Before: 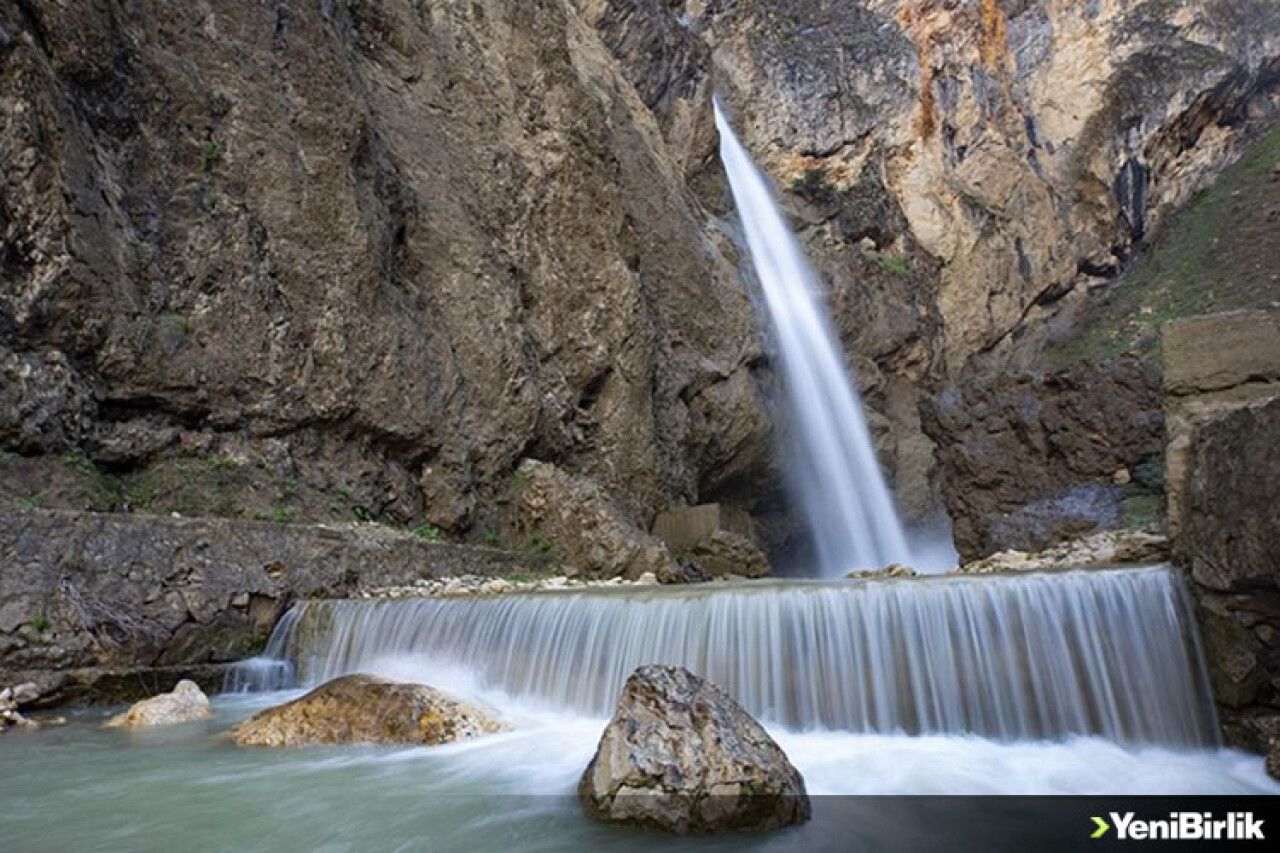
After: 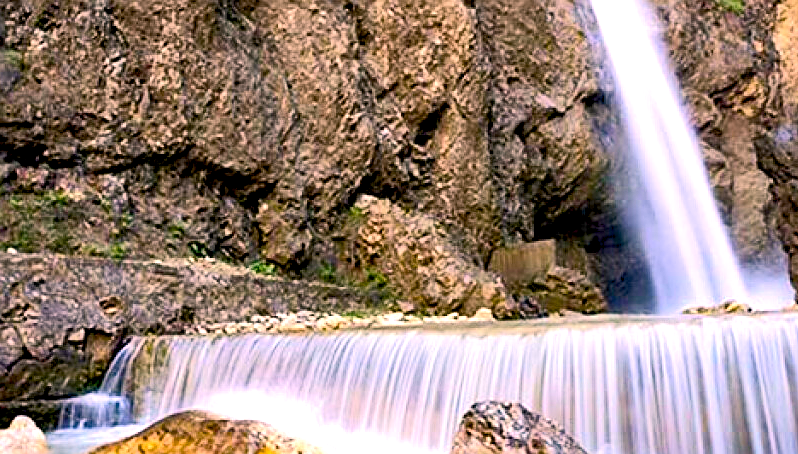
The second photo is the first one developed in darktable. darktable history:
crop: left 12.861%, top 30.996%, right 24.753%, bottom 15.689%
exposure: black level correction 0.01, exposure 1 EV, compensate highlight preservation false
local contrast: mode bilateral grid, contrast 20, coarseness 50, detail 119%, midtone range 0.2
sharpen: on, module defaults
color balance rgb: highlights gain › chroma 4.577%, highlights gain › hue 31.45°, global offset › luminance -0.511%, perceptual saturation grading › global saturation 19.872%, global vibrance 44.959%
tone curve: curves: ch0 [(0, 0) (0.003, 0.003) (0.011, 0.012) (0.025, 0.023) (0.044, 0.04) (0.069, 0.056) (0.1, 0.082) (0.136, 0.107) (0.177, 0.144) (0.224, 0.186) (0.277, 0.237) (0.335, 0.297) (0.399, 0.37) (0.468, 0.465) (0.543, 0.567) (0.623, 0.68) (0.709, 0.782) (0.801, 0.86) (0.898, 0.924) (1, 1)], color space Lab, independent channels, preserve colors none
